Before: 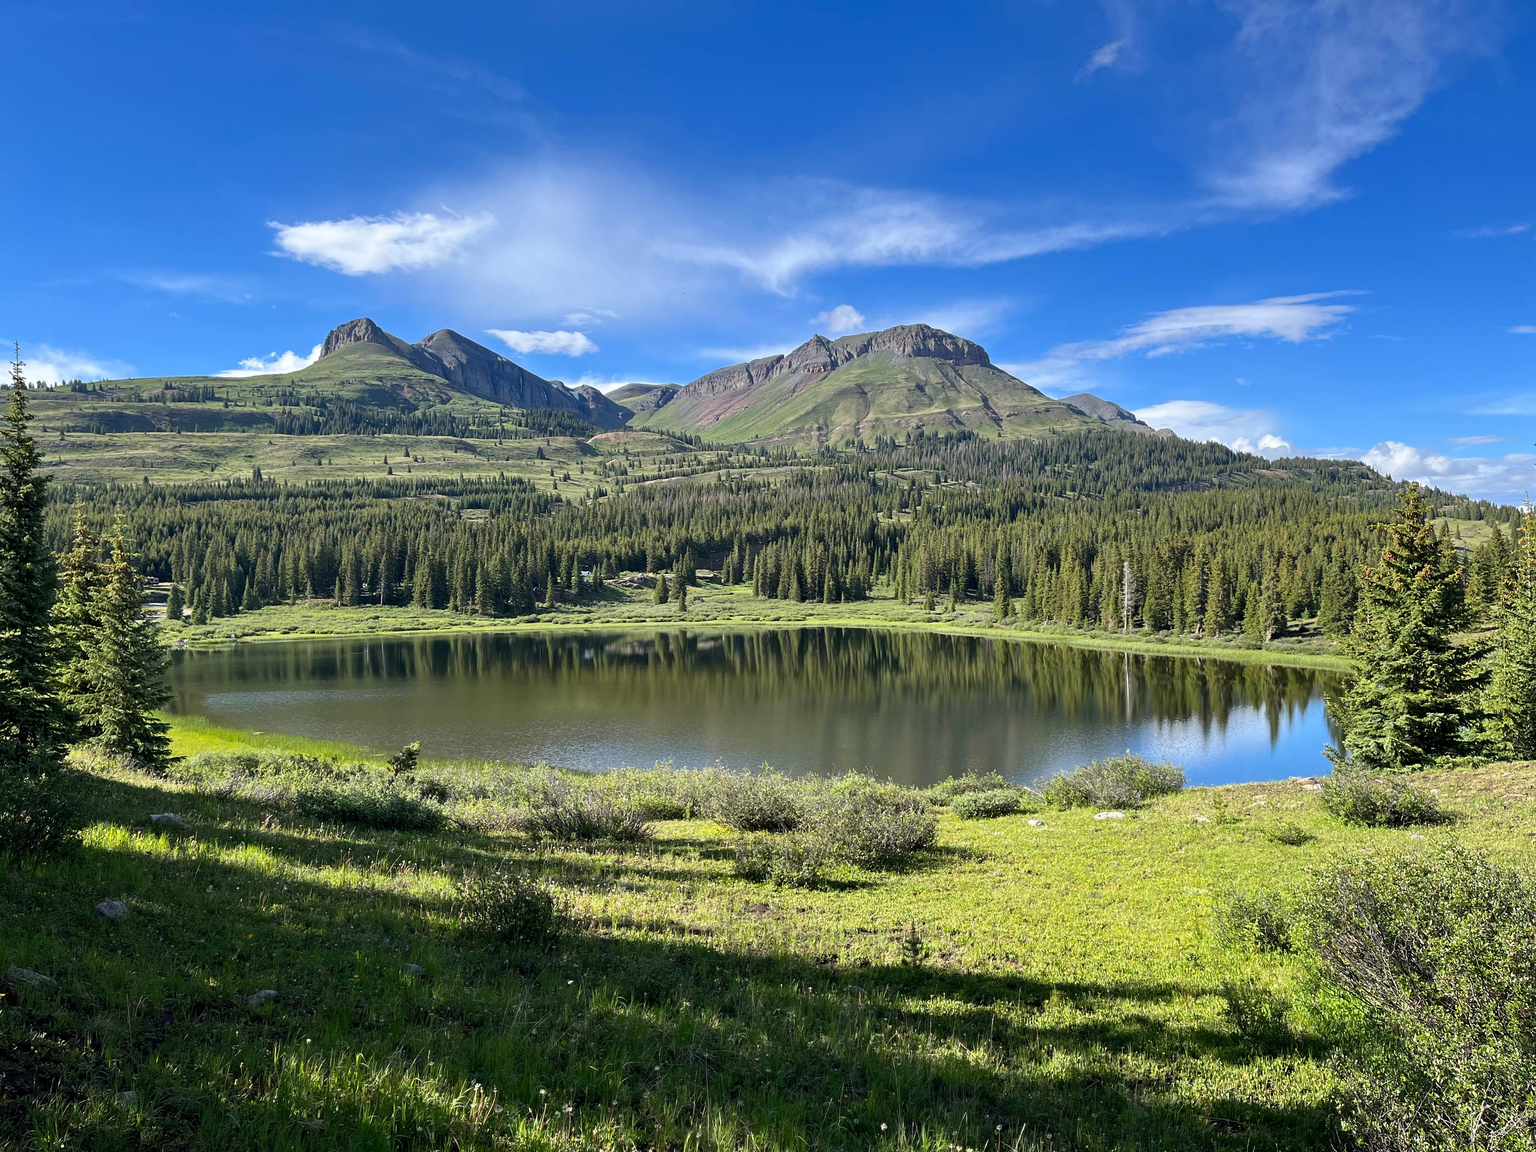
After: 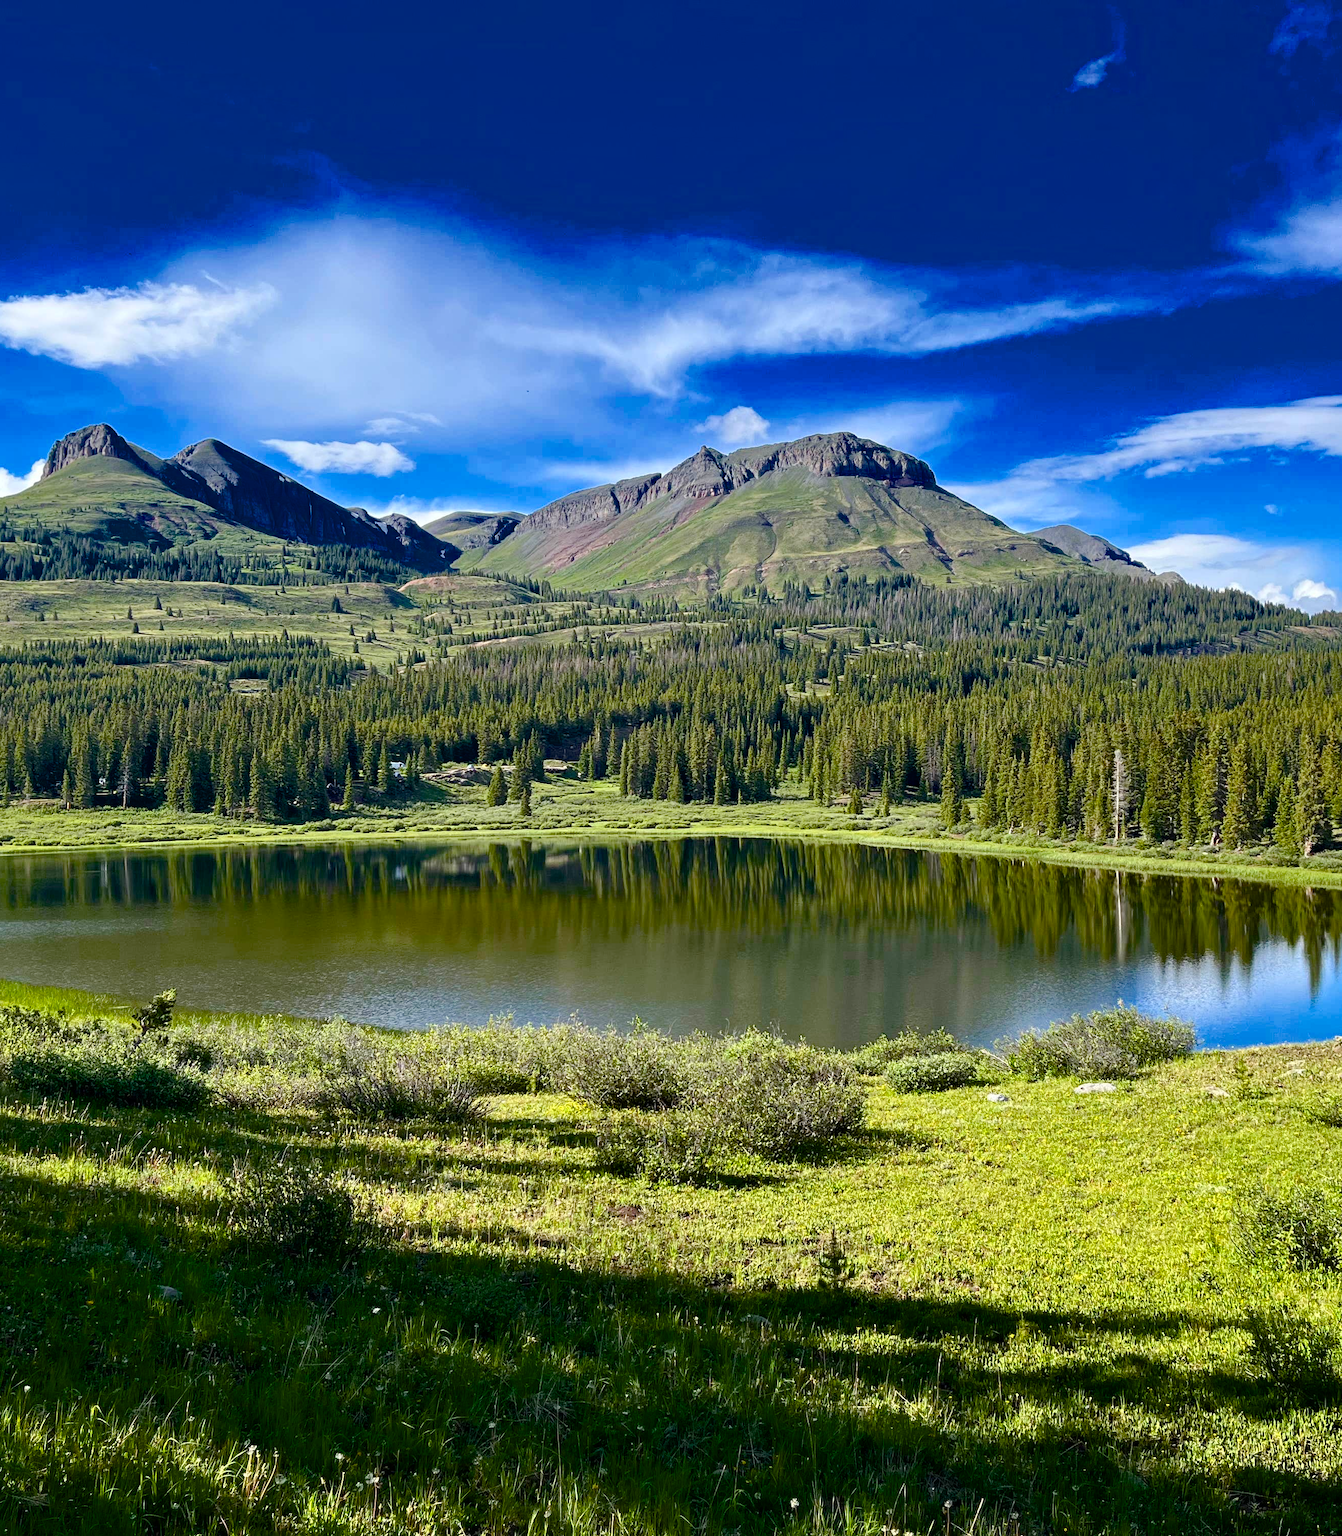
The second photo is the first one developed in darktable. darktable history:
crop and rotate: left 18.789%, right 15.662%
shadows and highlights: shadows 20.61, highlights -19.95, soften with gaussian
color balance rgb: linear chroma grading › global chroma 9.806%, perceptual saturation grading › global saturation 20%, perceptual saturation grading › highlights -25.831%, perceptual saturation grading › shadows 50.549%, global vibrance 6.923%, saturation formula JzAzBz (2021)
